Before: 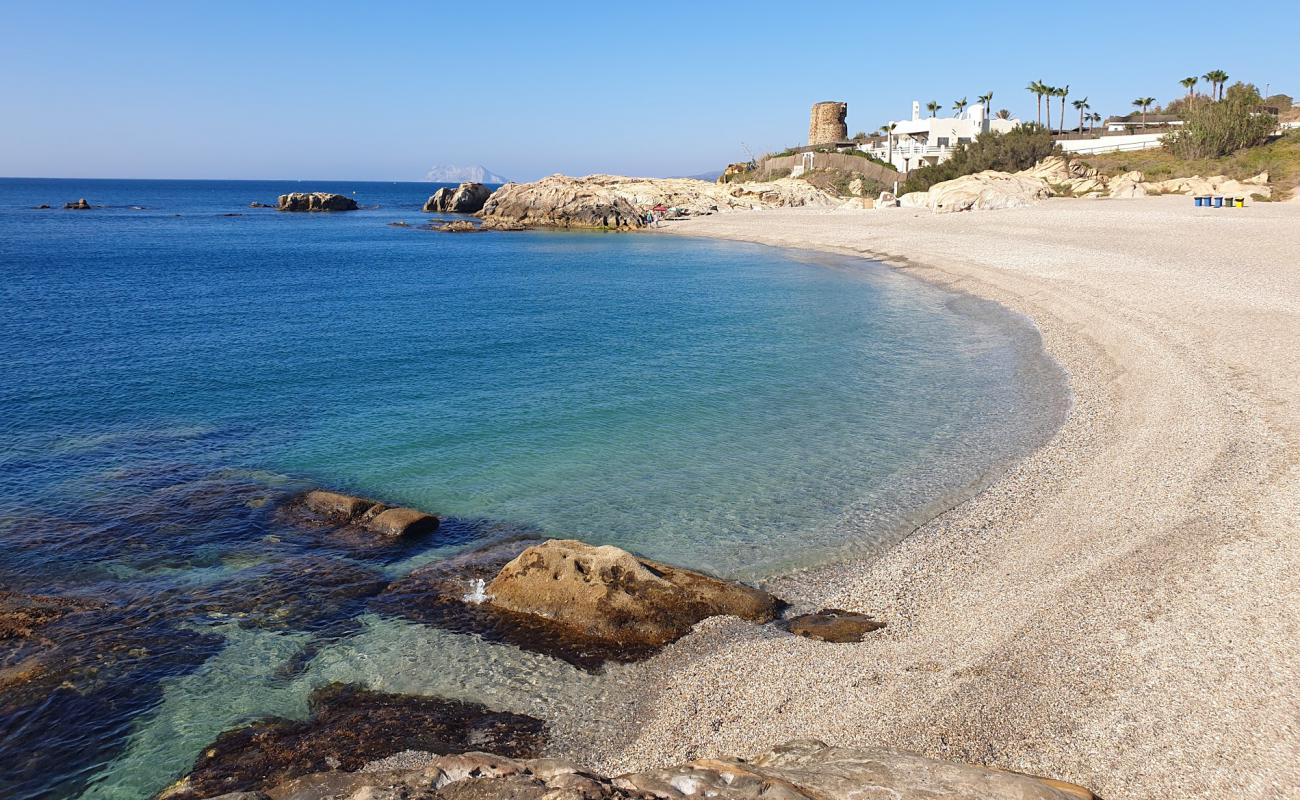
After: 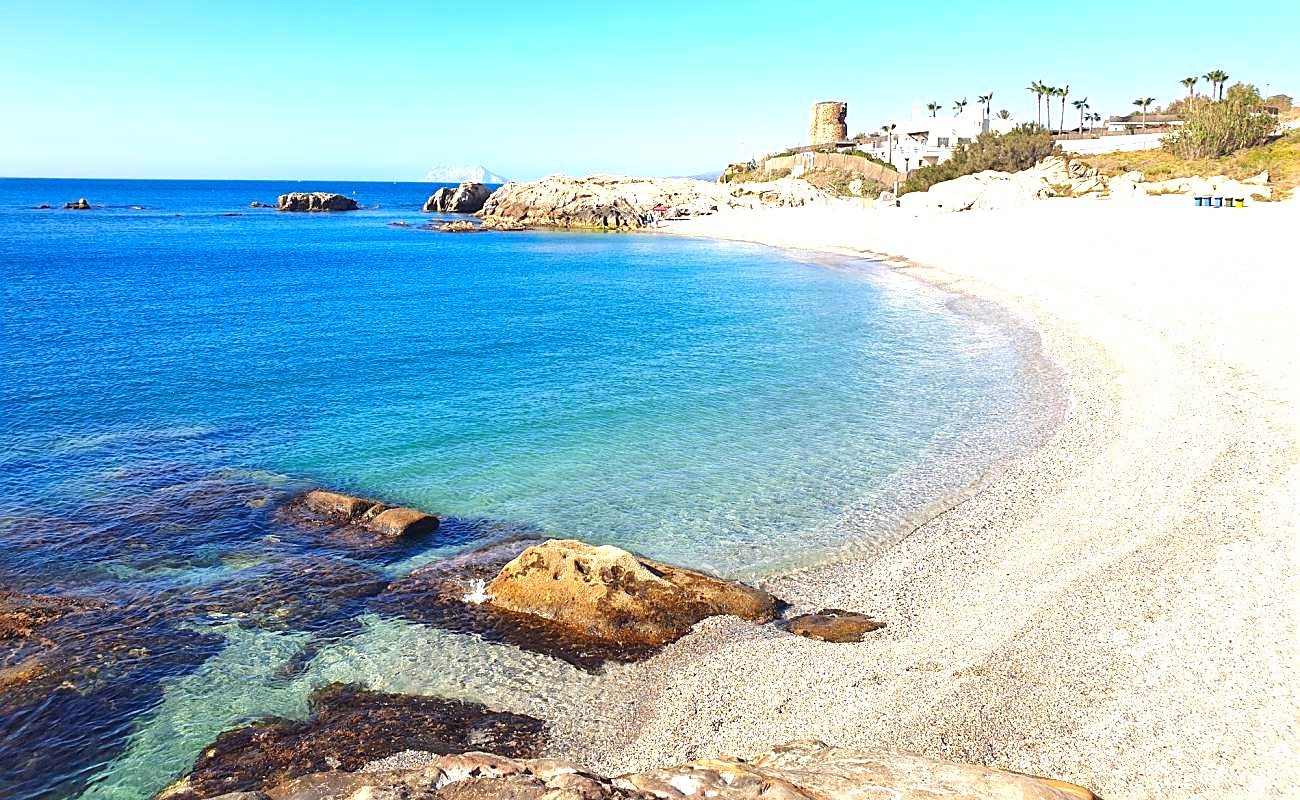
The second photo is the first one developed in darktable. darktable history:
sharpen: on, module defaults
vibrance: on, module defaults
exposure: black level correction 0, exposure 1.1 EV, compensate exposure bias true, compensate highlight preservation false
contrast brightness saturation: saturation 0.18
